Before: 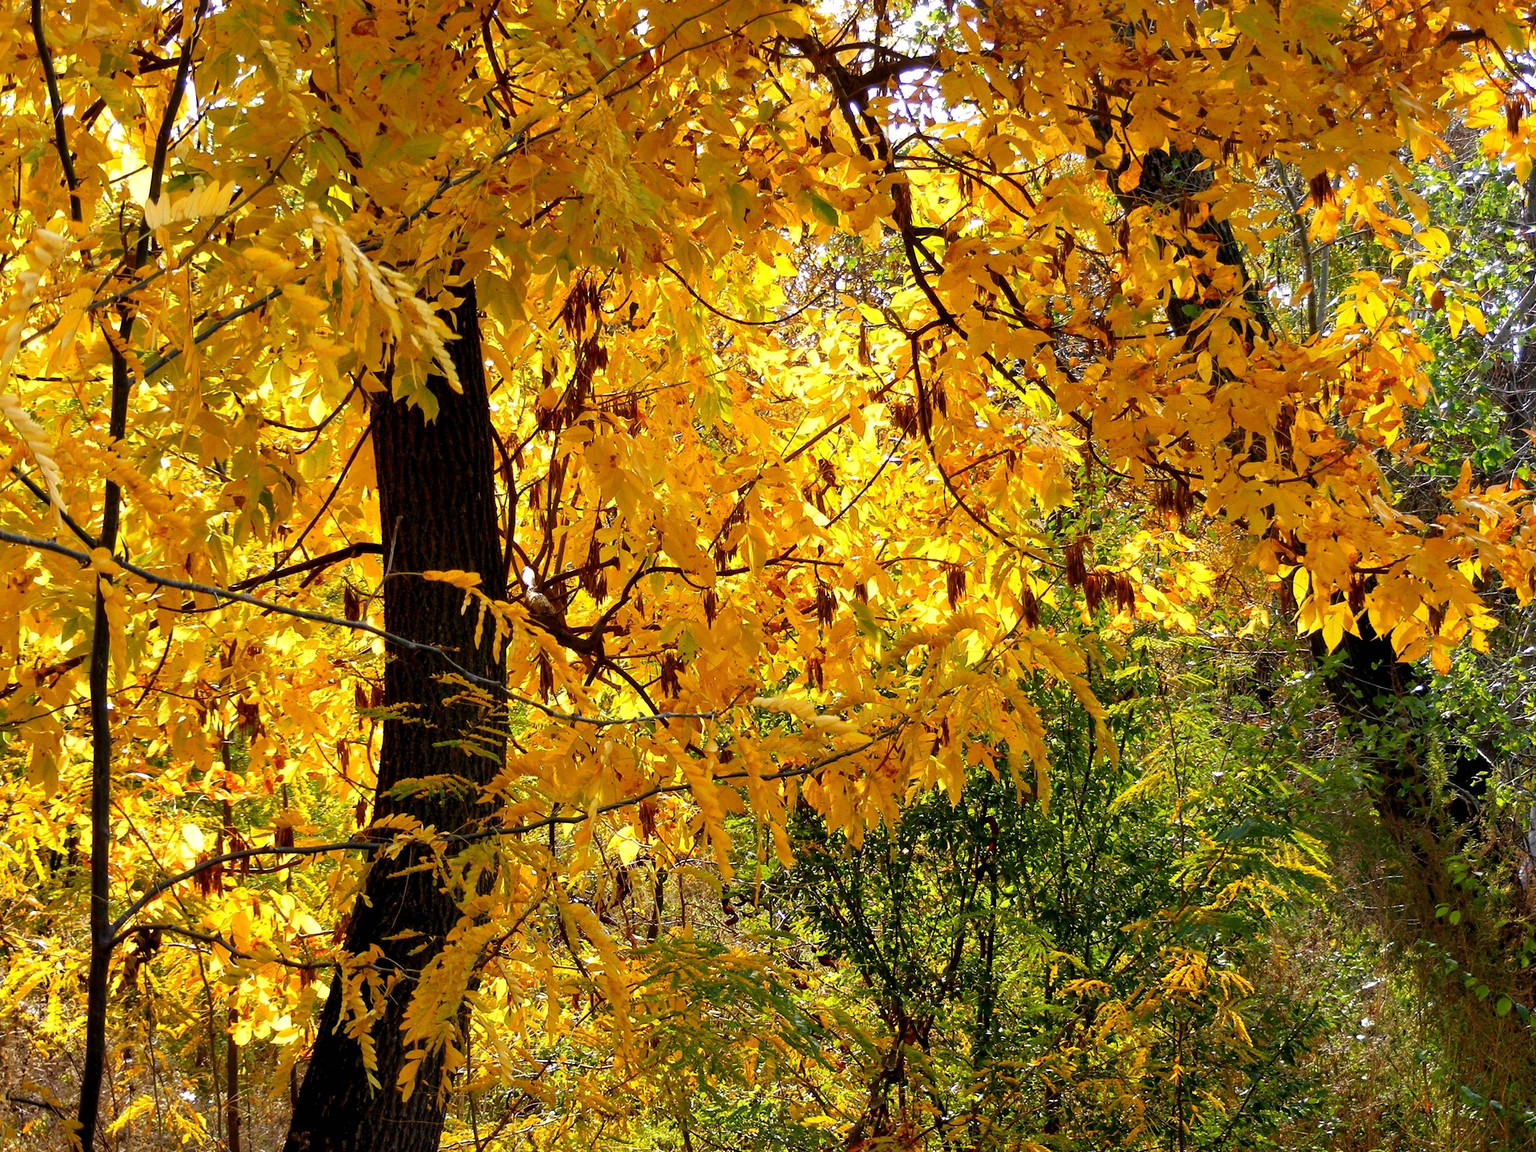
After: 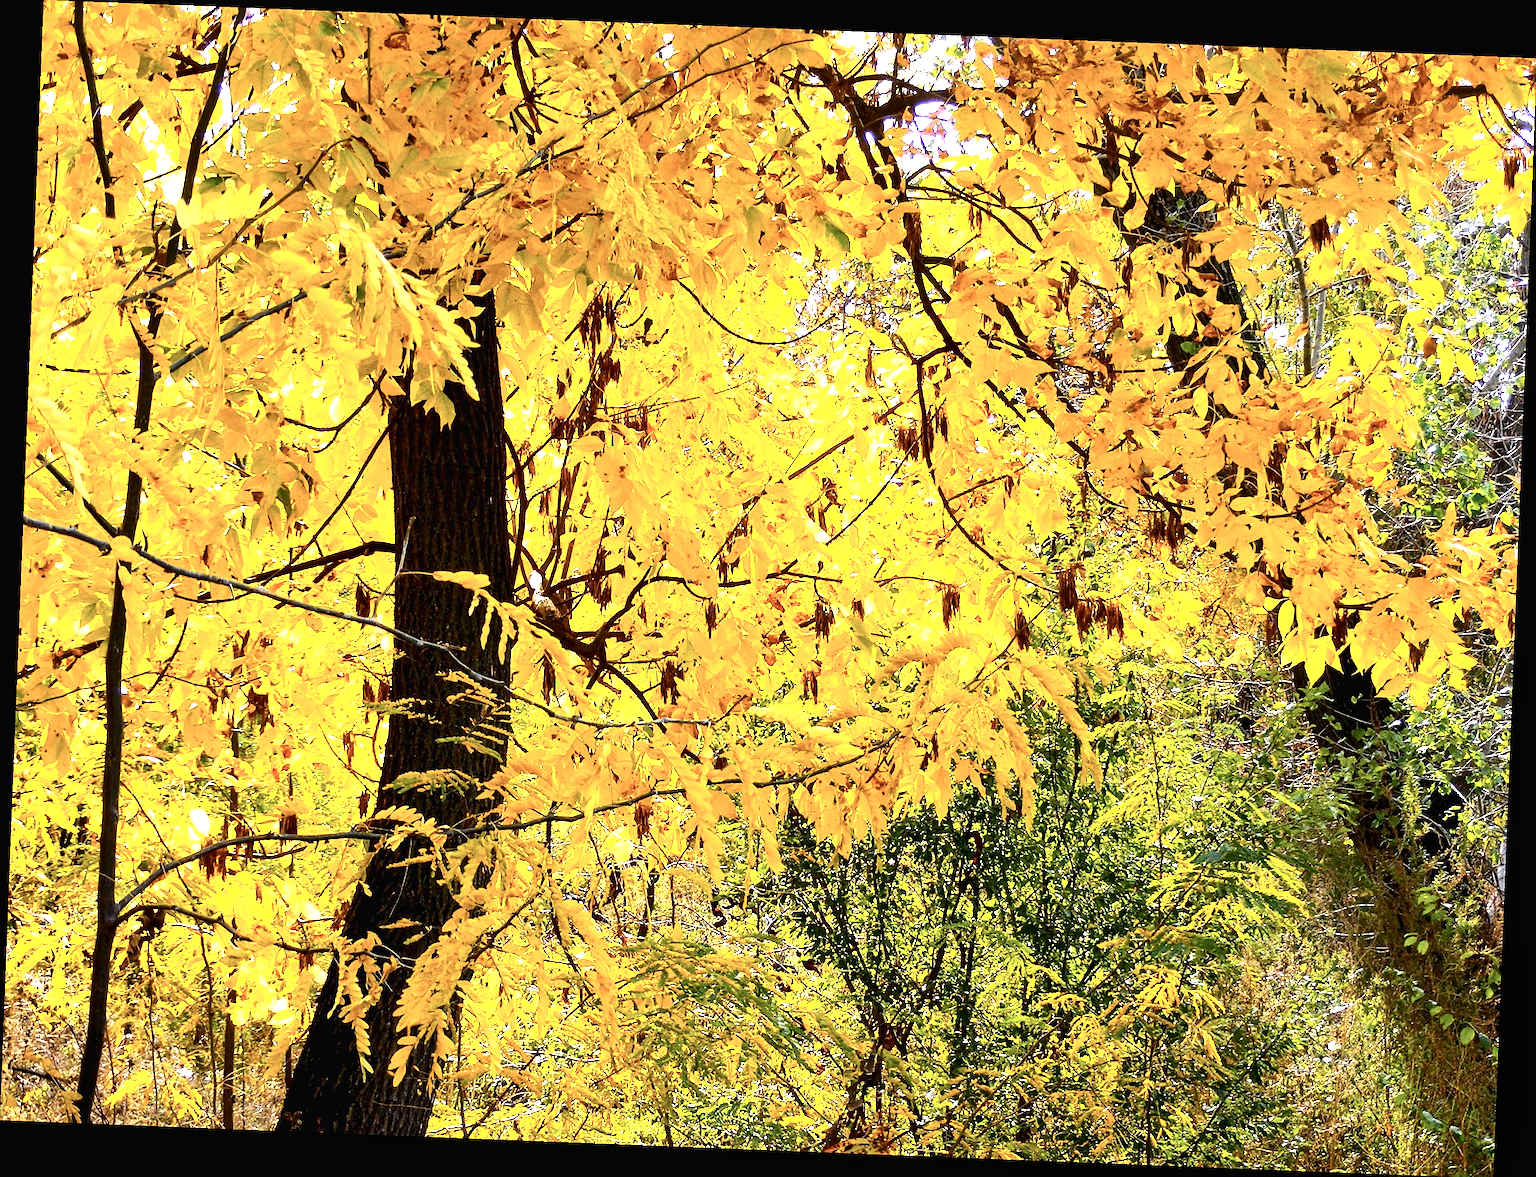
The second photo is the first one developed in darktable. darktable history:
crop and rotate: angle -2.24°
sharpen: on, module defaults
exposure: black level correction -0.001, exposure 1.343 EV, compensate highlight preservation false
contrast brightness saturation: contrast 0.253, saturation -0.324
color balance rgb: power › hue 208.49°, perceptual saturation grading › global saturation 31.041%
levels: mode automatic
local contrast: mode bilateral grid, contrast 20, coarseness 50, detail 119%, midtone range 0.2
